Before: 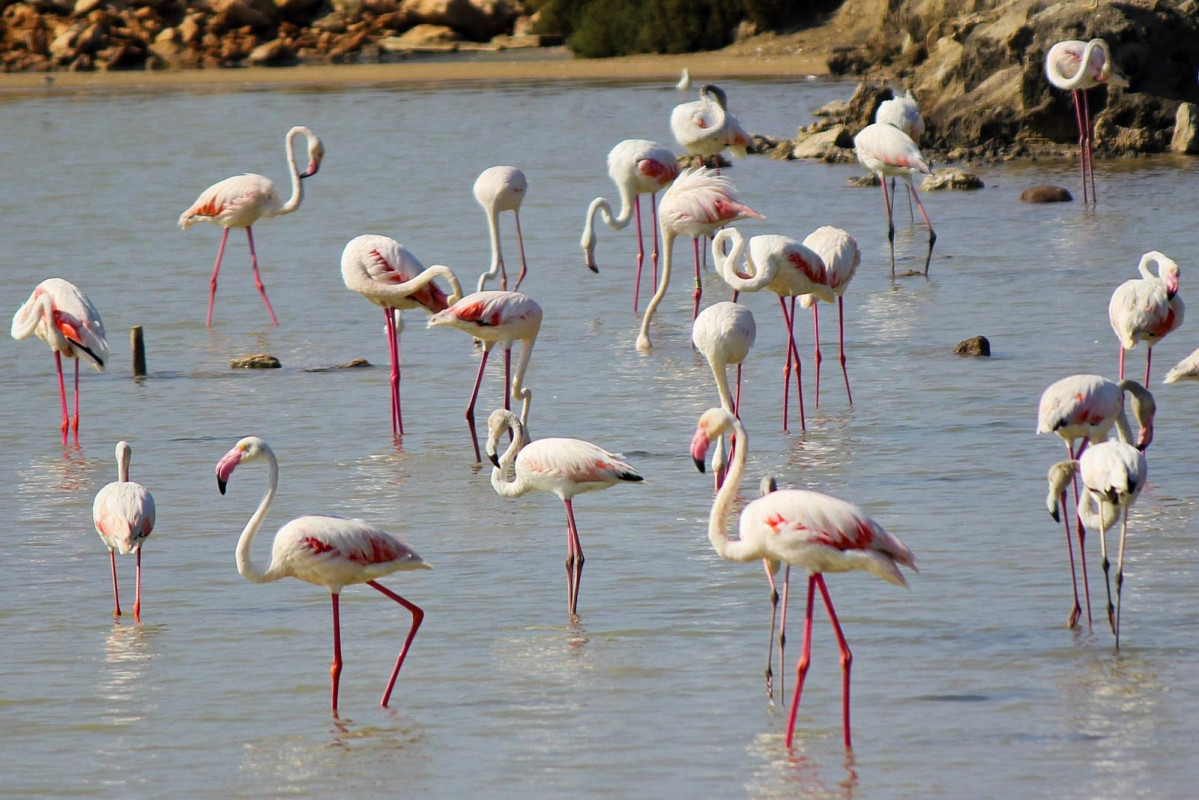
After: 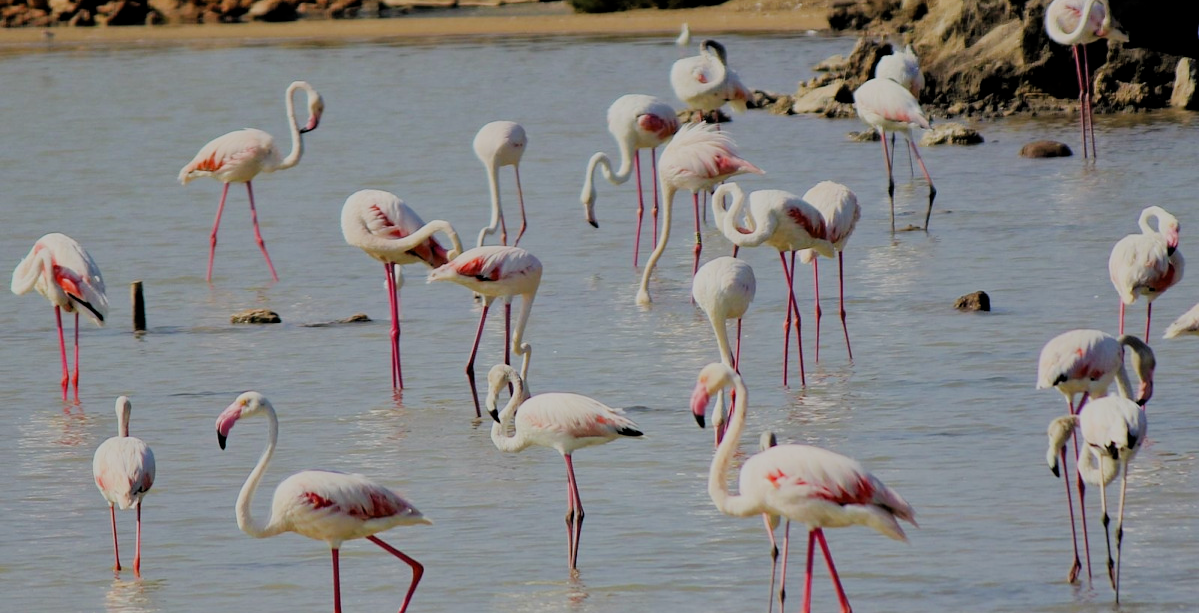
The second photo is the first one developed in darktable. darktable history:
crop: top 5.628%, bottom 17.739%
filmic rgb: middle gray luminance 17.87%, black relative exposure -7.52 EV, white relative exposure 8.46 EV, target black luminance 0%, hardness 2.23, latitude 18.56%, contrast 0.89, highlights saturation mix 3.52%, shadows ↔ highlights balance 10.62%
local contrast: mode bilateral grid, contrast 10, coarseness 26, detail 111%, midtone range 0.2
